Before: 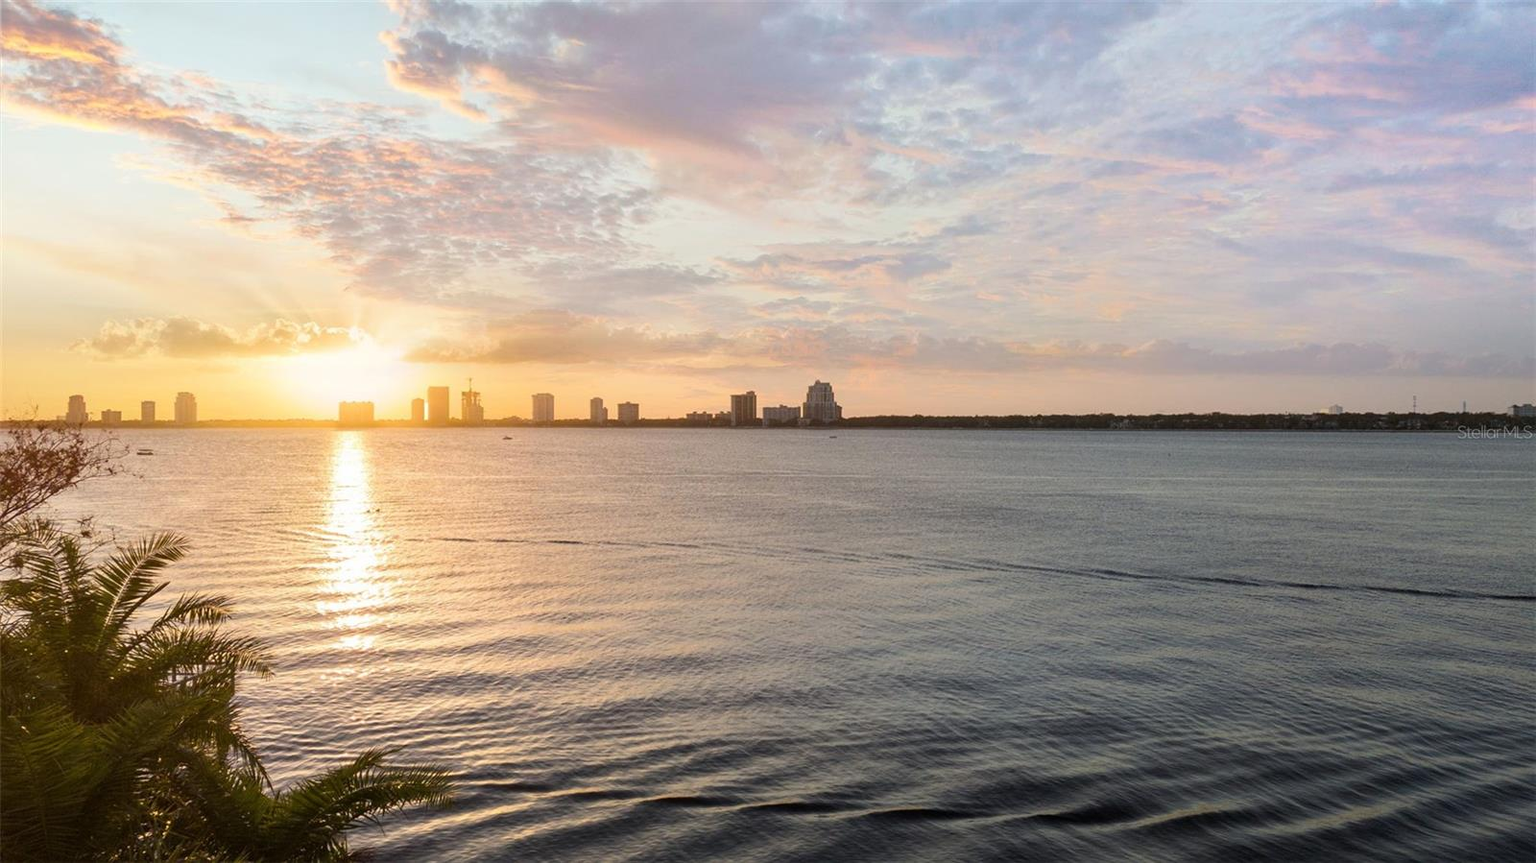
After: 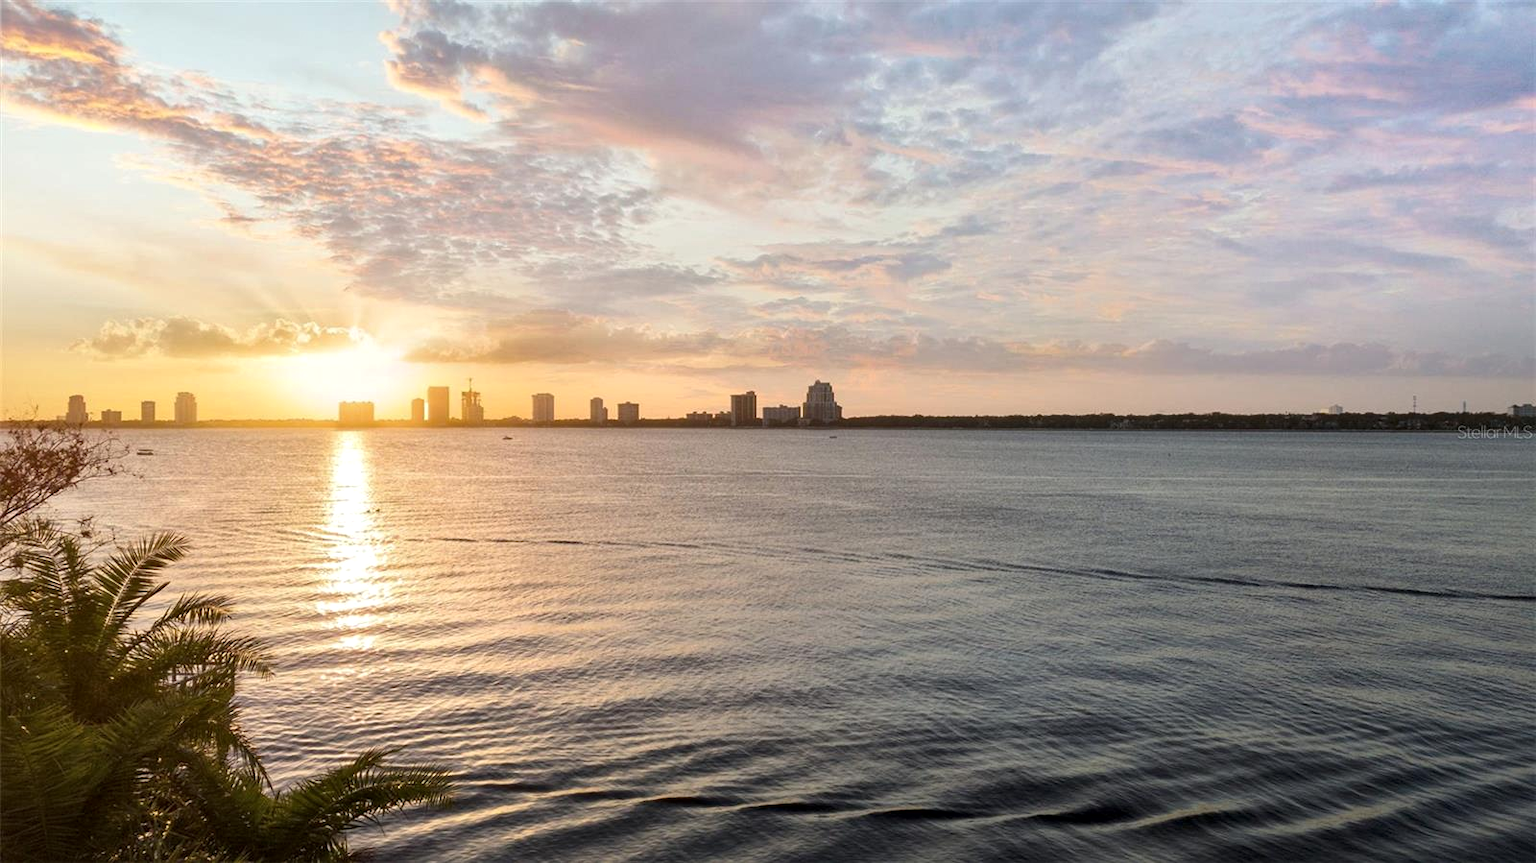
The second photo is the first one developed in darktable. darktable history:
local contrast: mode bilateral grid, contrast 19, coarseness 49, detail 130%, midtone range 0.2
